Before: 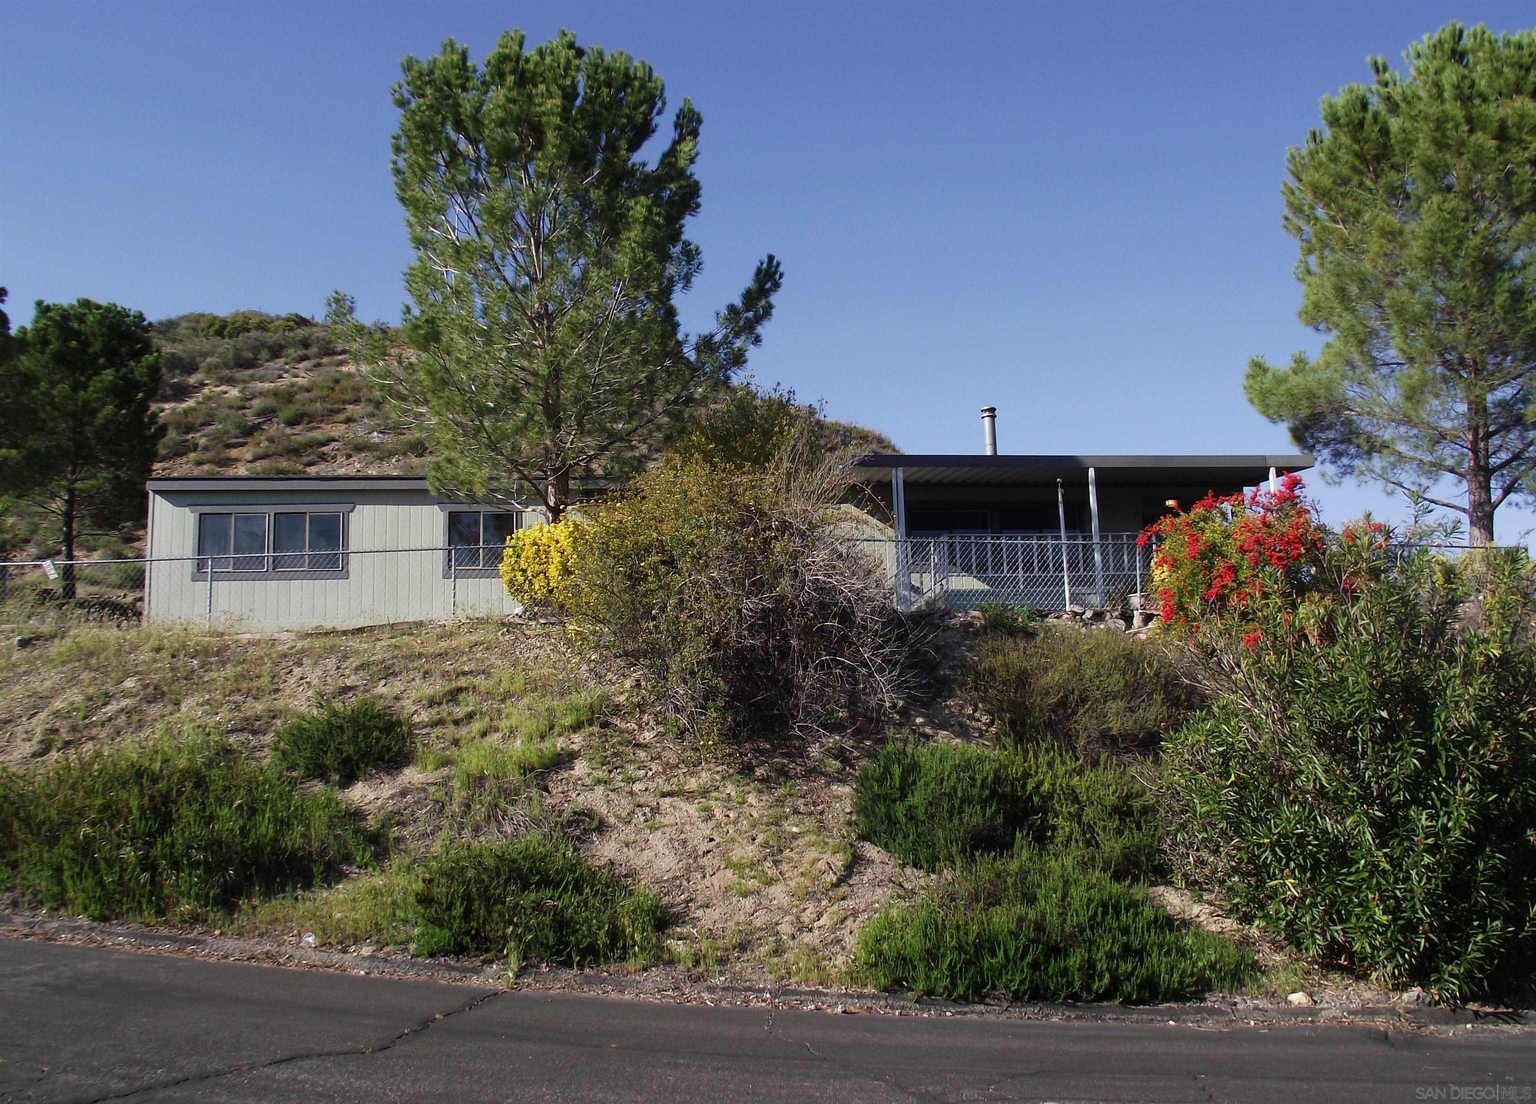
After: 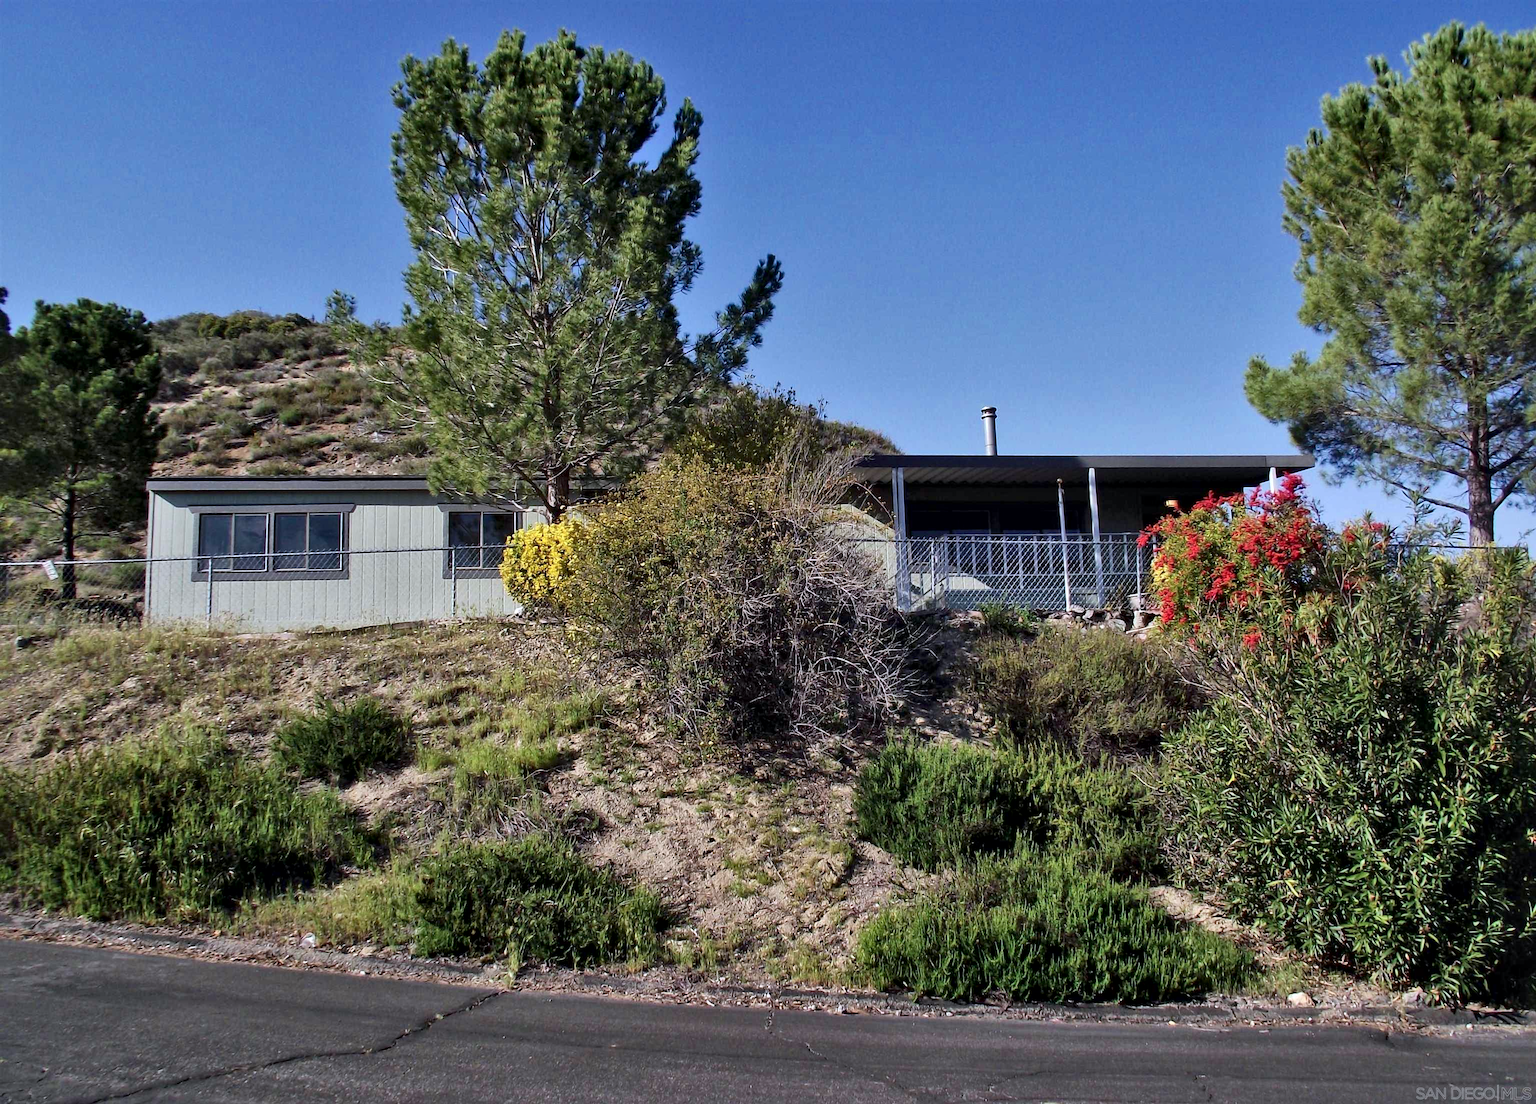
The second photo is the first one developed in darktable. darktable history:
shadows and highlights: low approximation 0.01, soften with gaussian
local contrast: mode bilateral grid, contrast 24, coarseness 59, detail 151%, midtone range 0.2
color calibration: output R [0.999, 0.026, -0.11, 0], output G [-0.019, 1.037, -0.099, 0], output B [0.022, -0.023, 0.902, 0], illuminant as shot in camera, x 0.358, y 0.373, temperature 4628.91 K
tone equalizer: smoothing diameter 2.22%, edges refinement/feathering 18.29, mask exposure compensation -1.57 EV, filter diffusion 5
